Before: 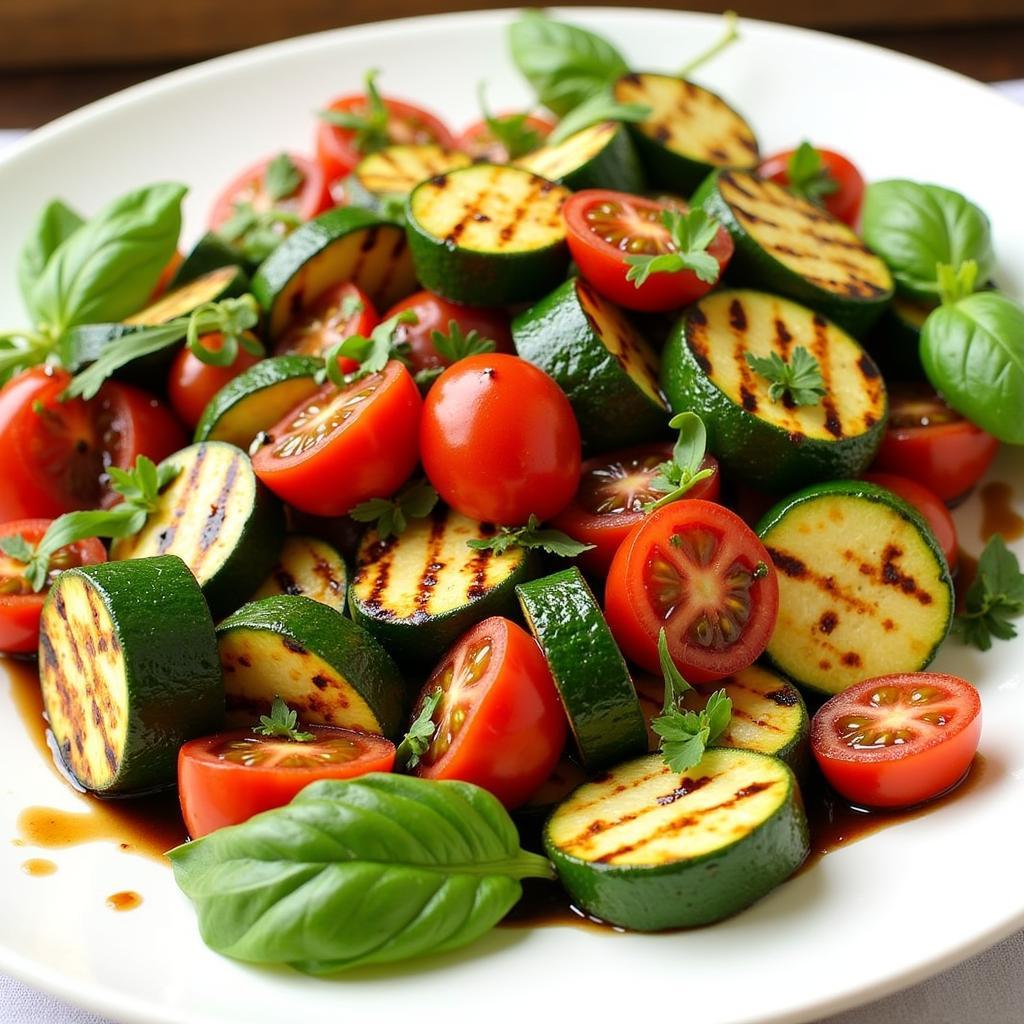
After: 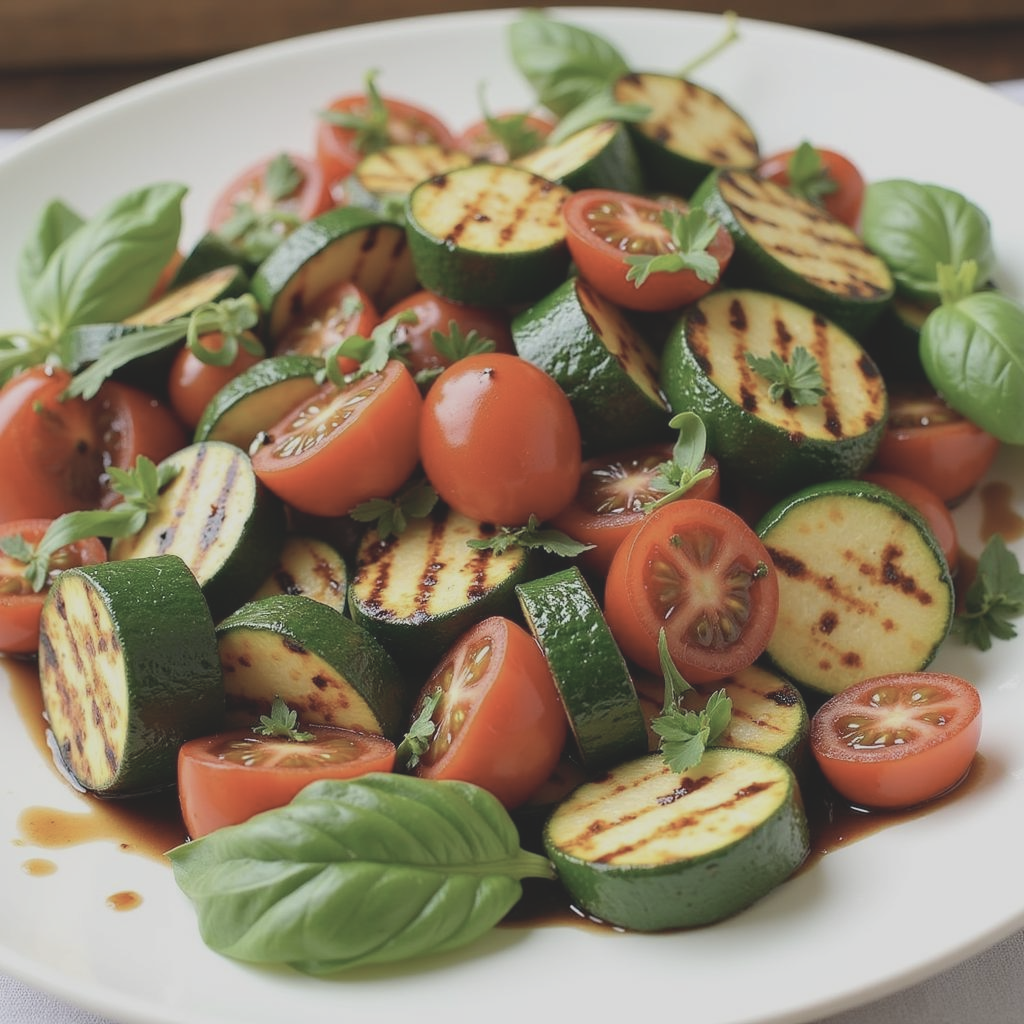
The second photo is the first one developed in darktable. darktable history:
contrast brightness saturation: contrast -0.267, saturation -0.439
